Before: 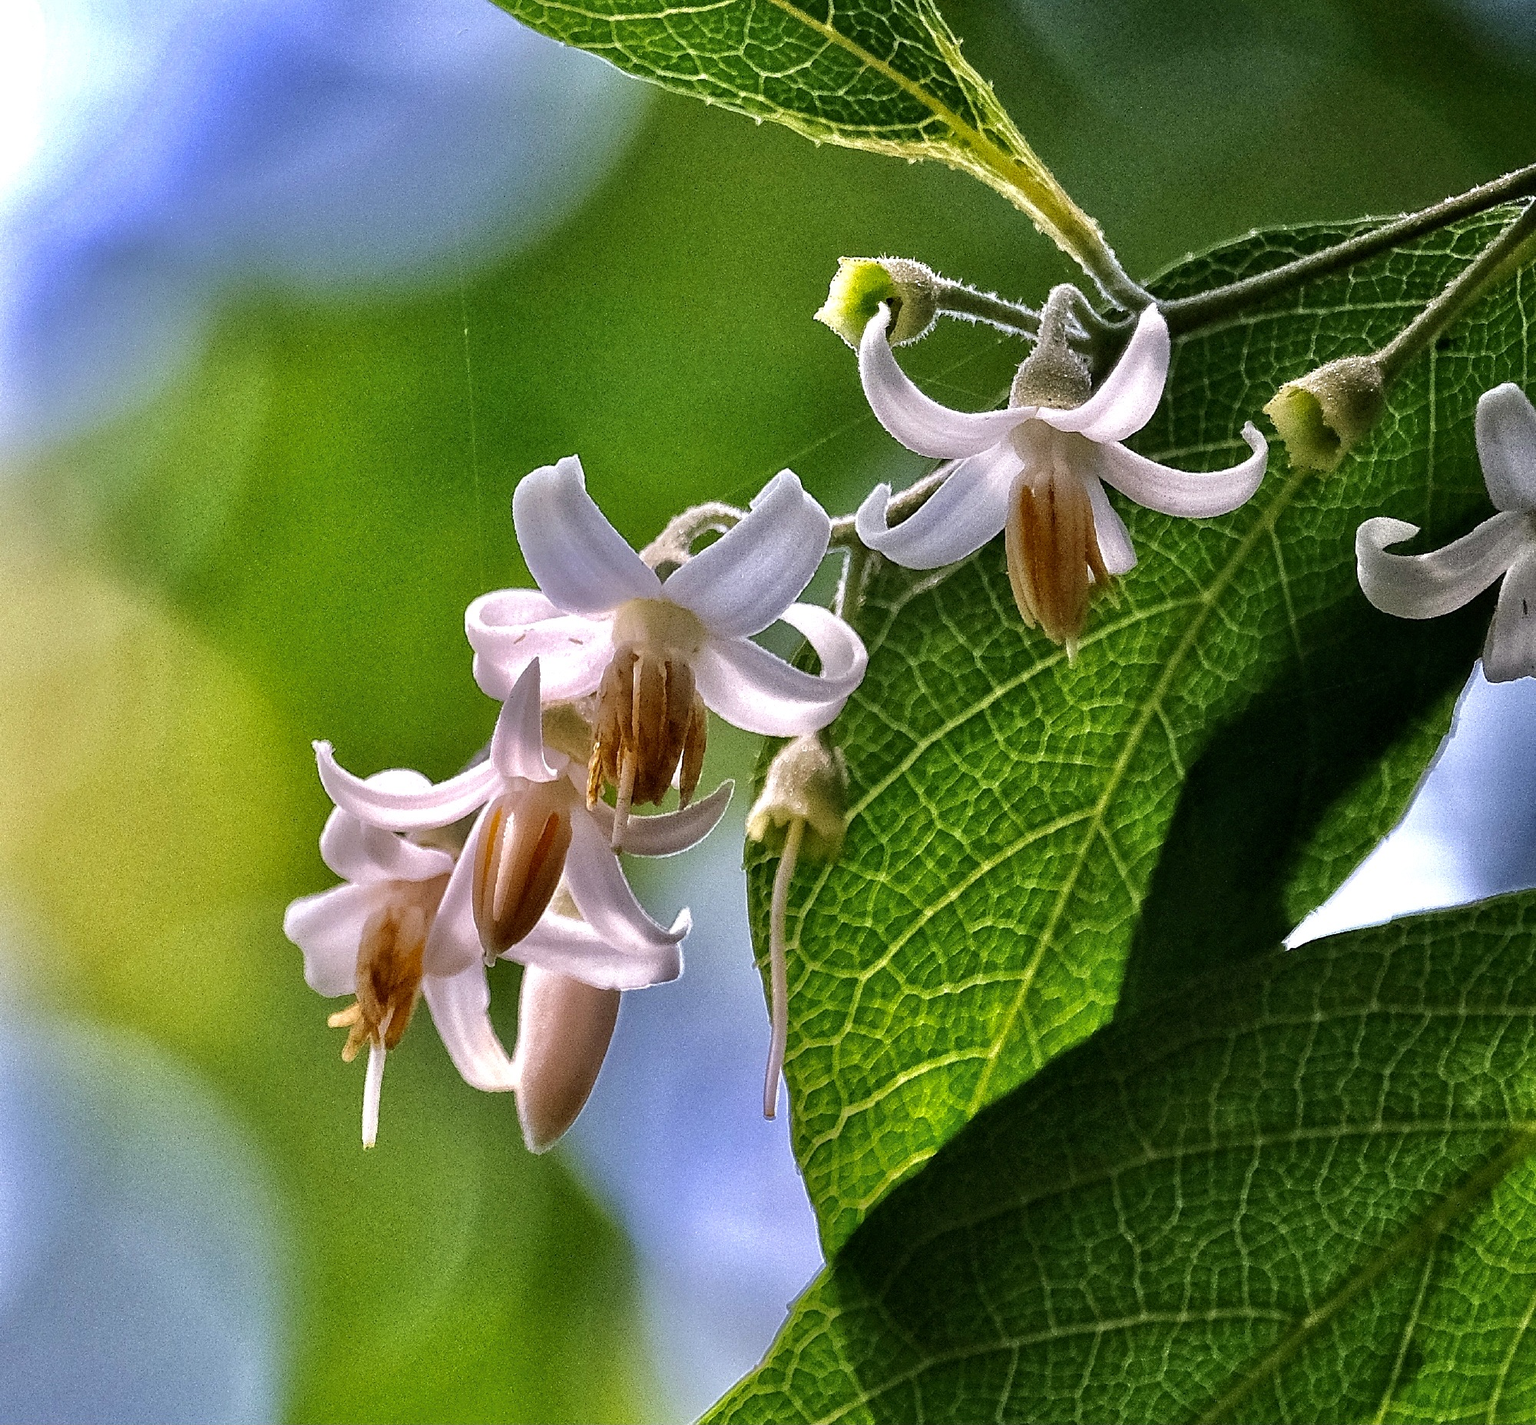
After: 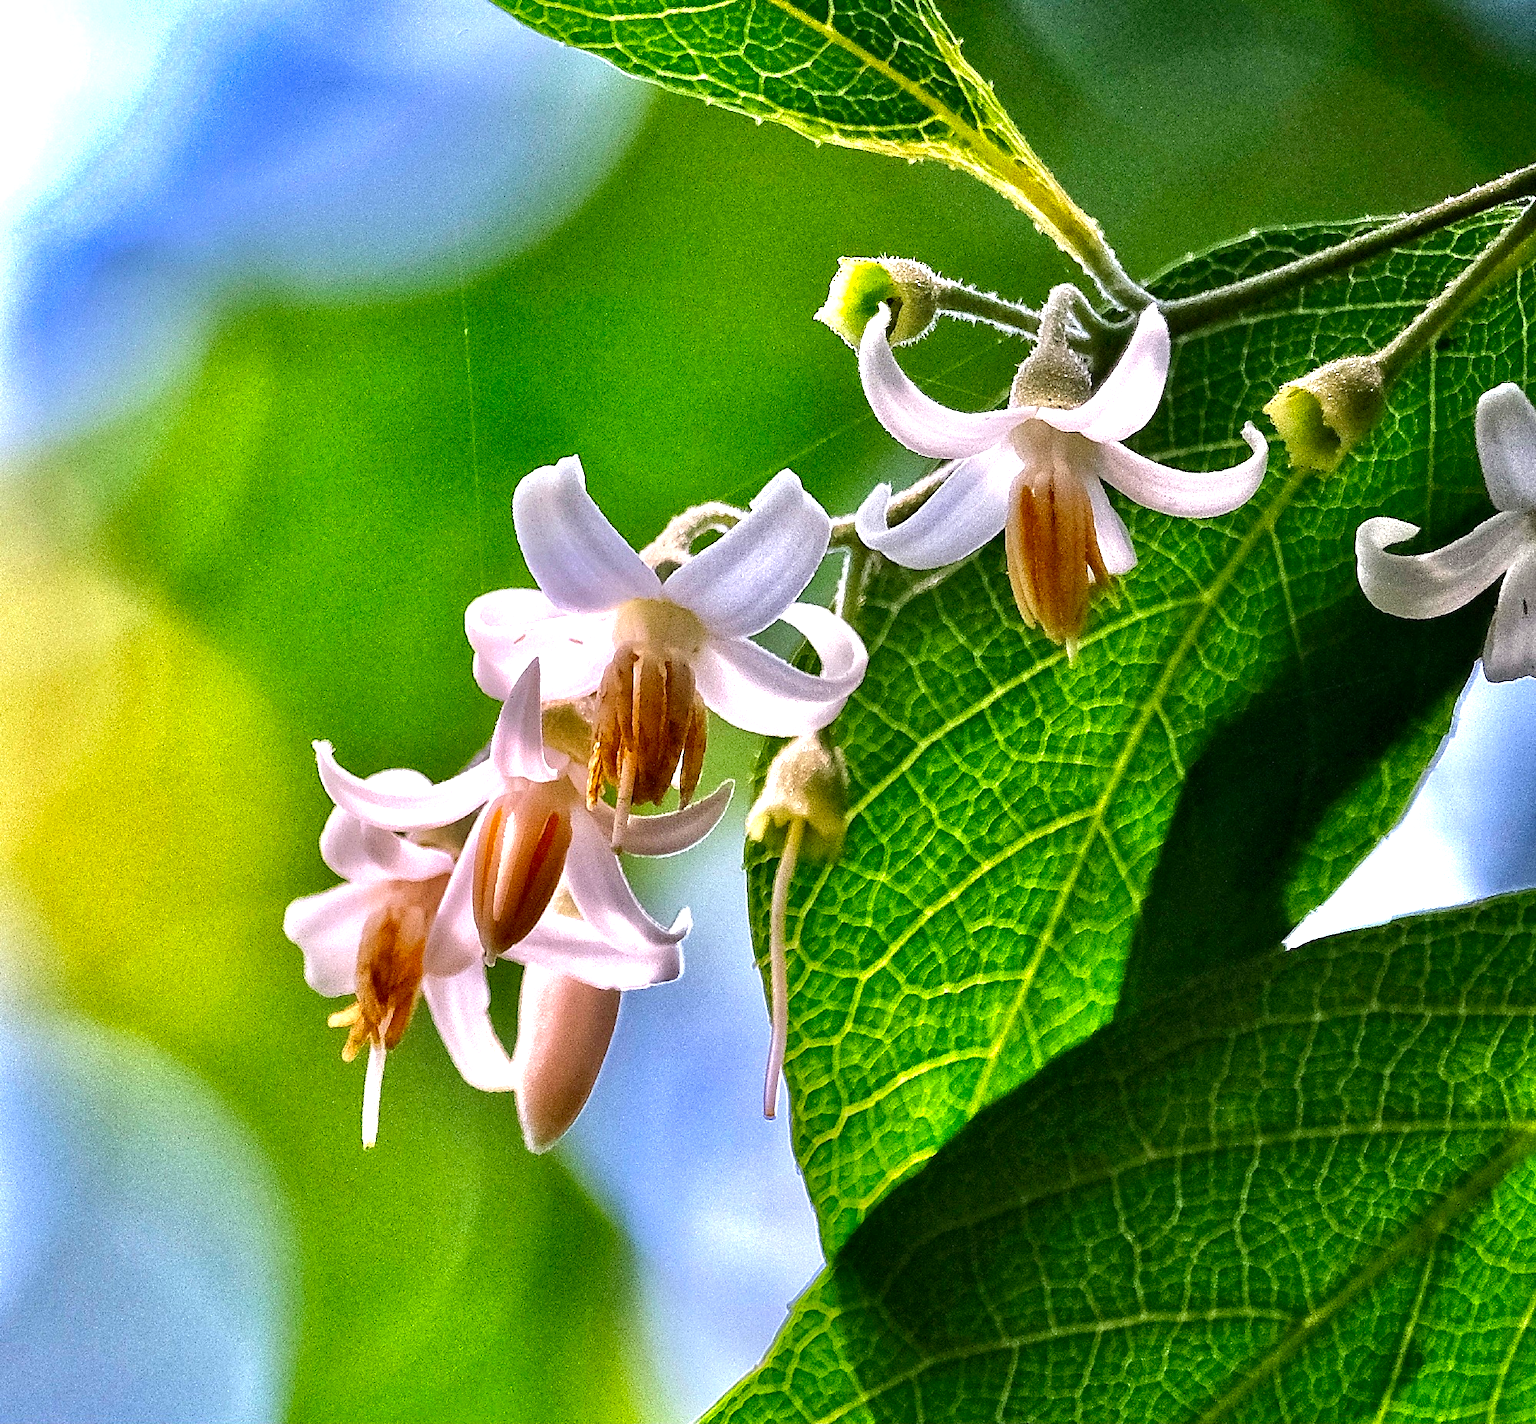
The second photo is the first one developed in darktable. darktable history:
contrast brightness saturation: contrast 0.04, saturation 0.151
shadows and highlights: shadows 20.79, highlights -36.32, shadows color adjustment 98%, highlights color adjustment 58.9%, soften with gaussian
exposure: exposure 0.702 EV, compensate exposure bias true, compensate highlight preservation false
